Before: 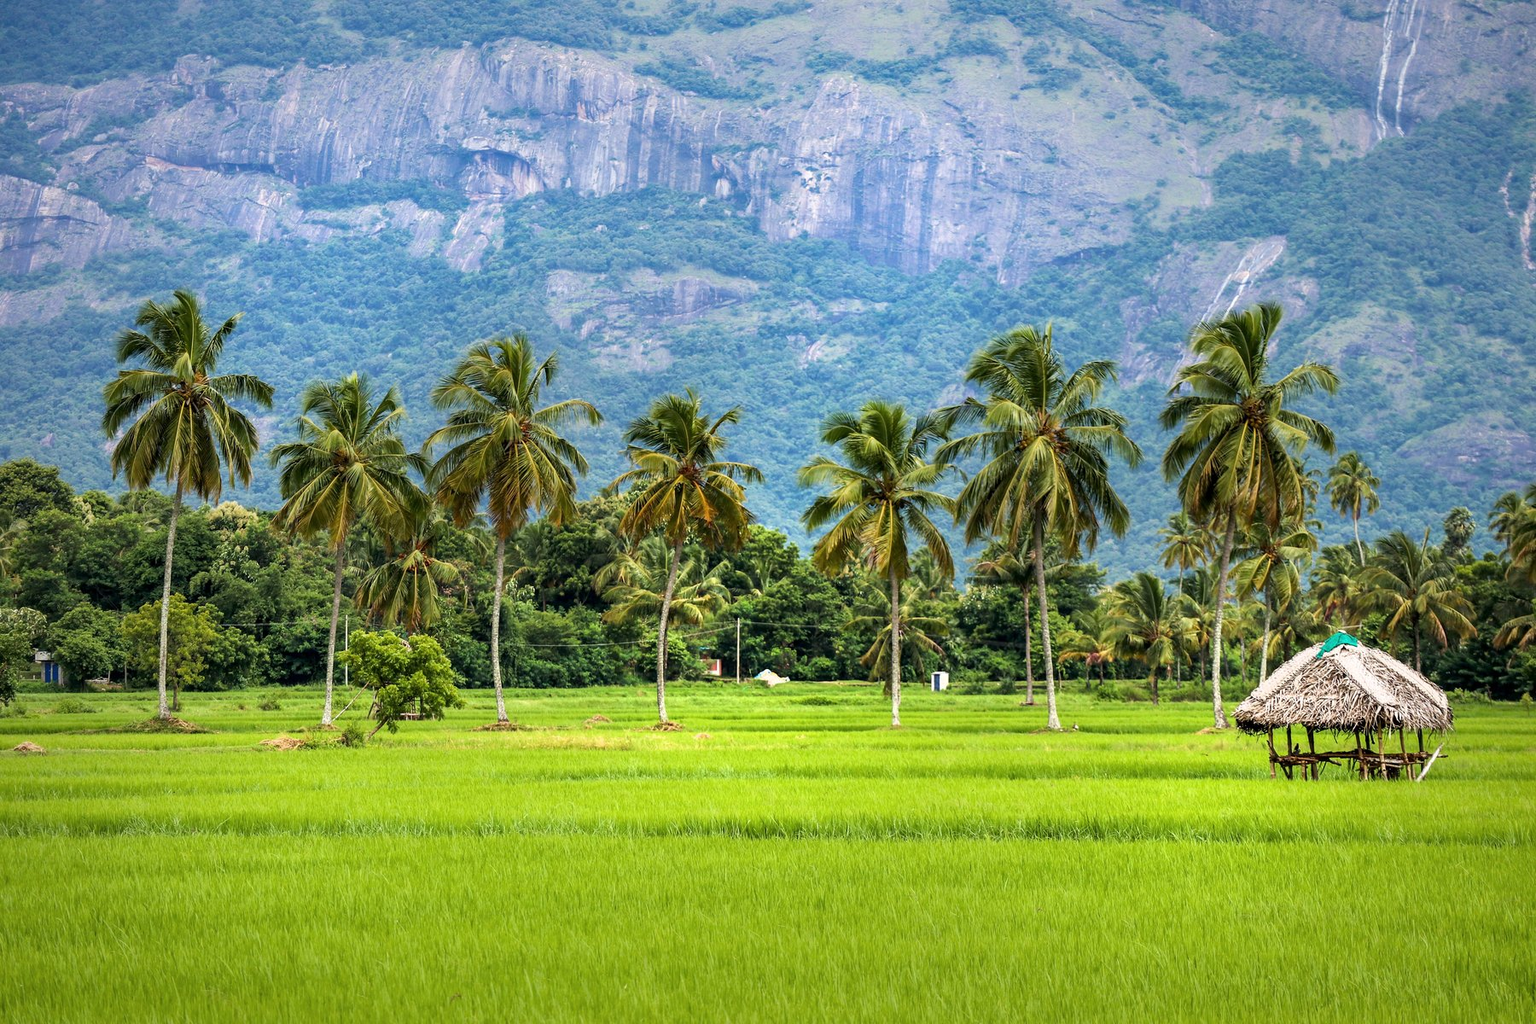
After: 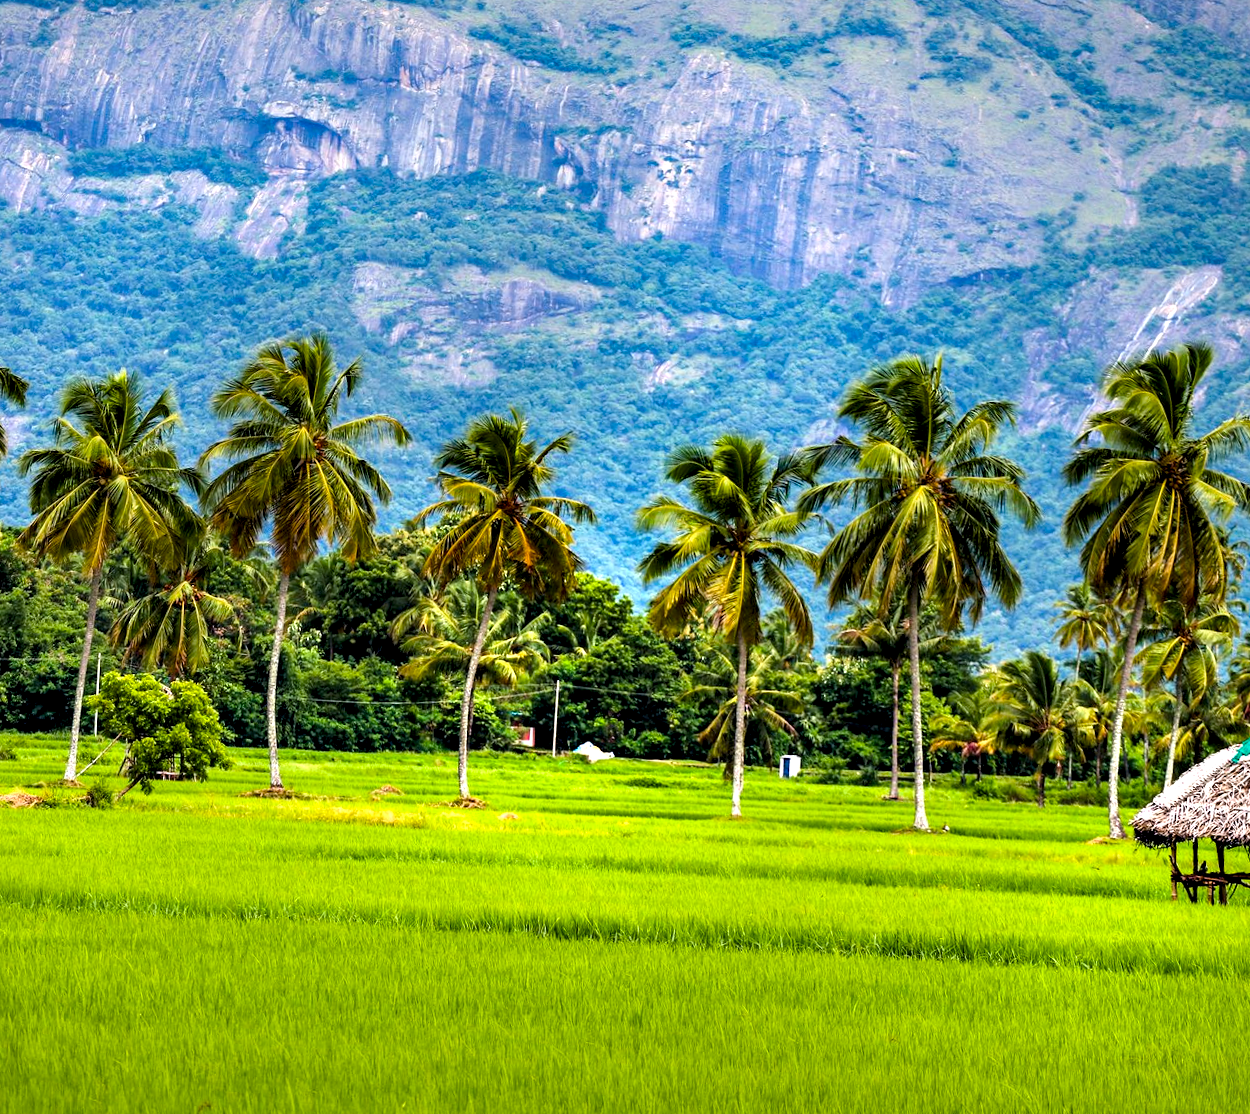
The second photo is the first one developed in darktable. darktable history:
contrast equalizer: y [[0.6 ×6], [0.55 ×6], [0 ×6], [0 ×6], [0 ×6]]
crop and rotate: angle -2.95°, left 14.207%, top 0.027%, right 11.048%, bottom 0.068%
color balance rgb: linear chroma grading › global chroma 9.795%, perceptual saturation grading › global saturation 17.739%, perceptual brilliance grading › global brilliance 2.436%, perceptual brilliance grading › highlights -3.85%
